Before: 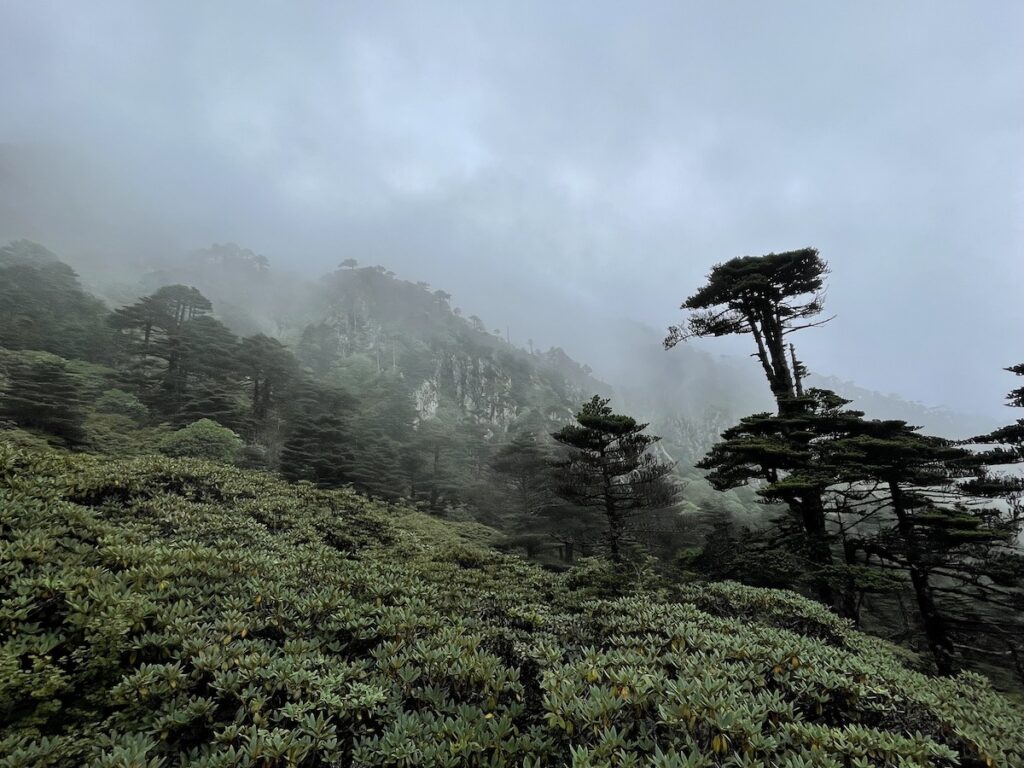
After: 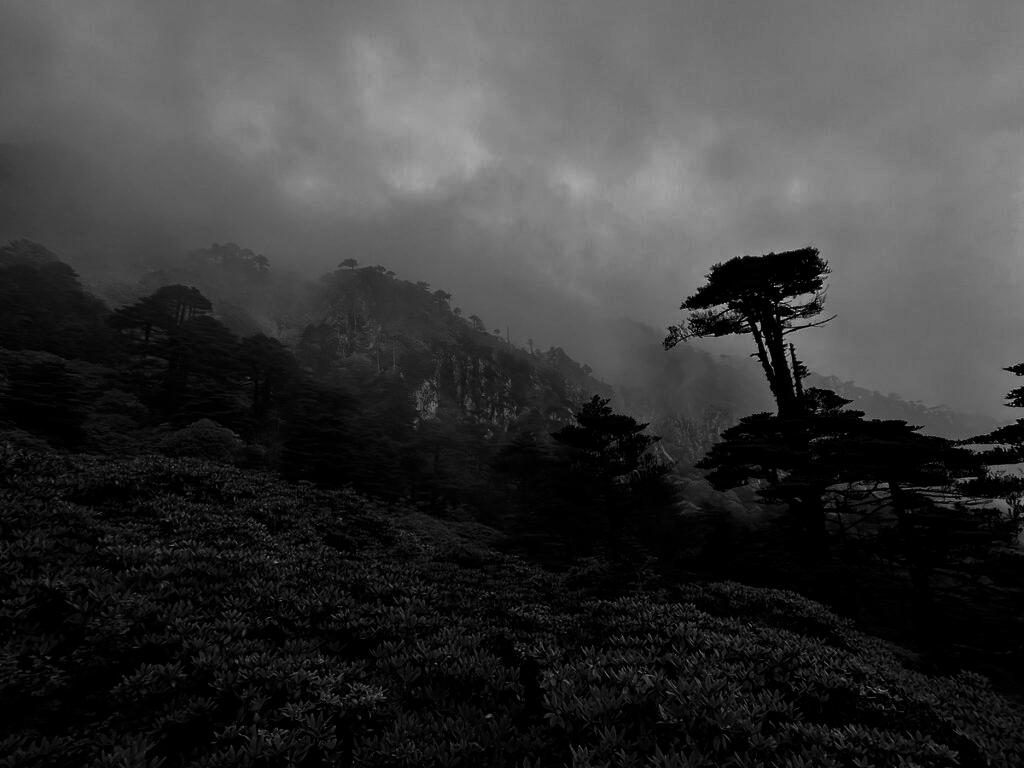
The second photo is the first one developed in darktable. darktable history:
contrast brightness saturation: contrast 0.02, brightness -1, saturation -1
tone equalizer: -8 EV -0.55 EV
